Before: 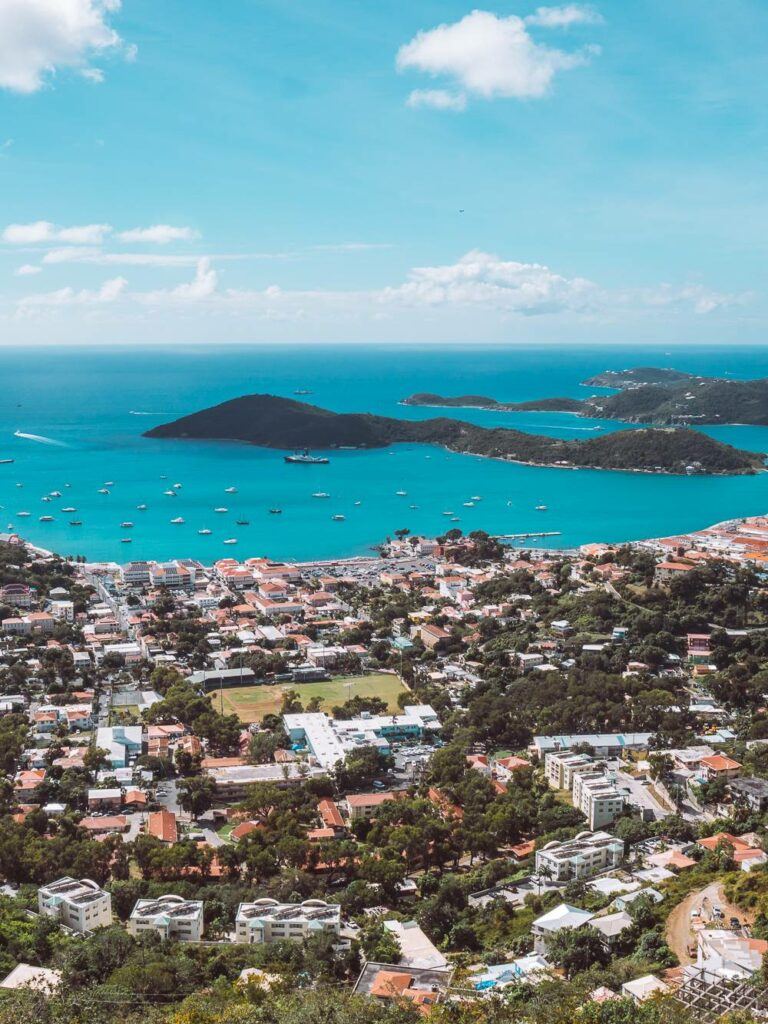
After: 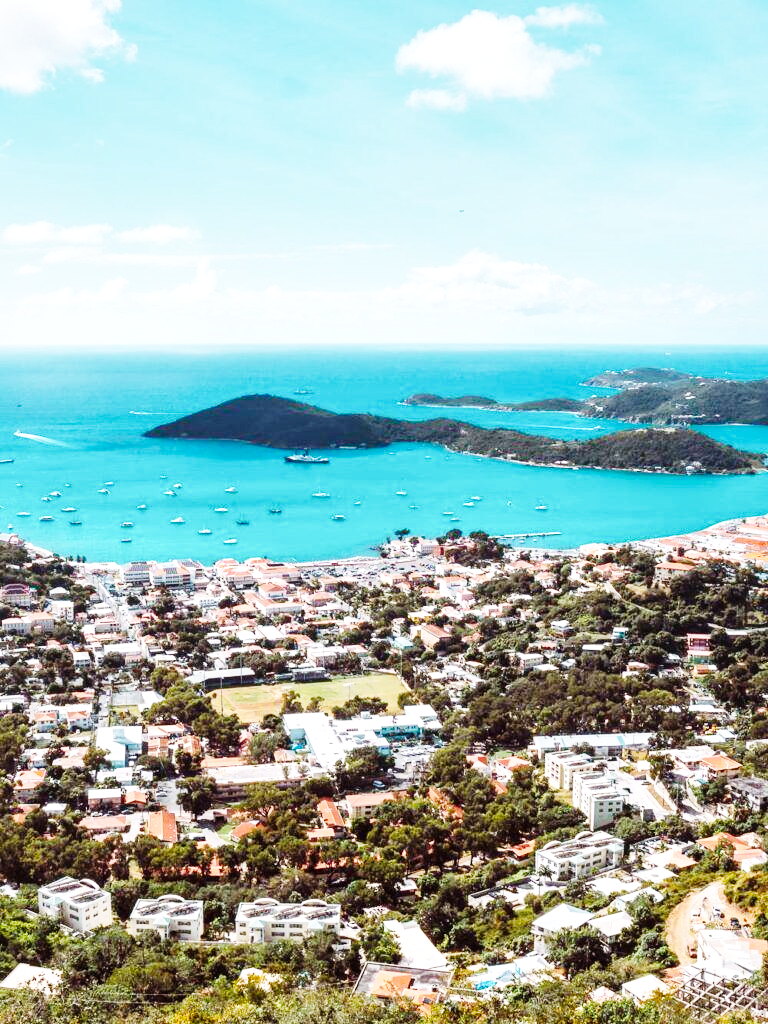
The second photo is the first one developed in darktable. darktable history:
base curve: curves: ch0 [(0, 0) (0, 0) (0.002, 0.001) (0.008, 0.003) (0.019, 0.011) (0.037, 0.037) (0.064, 0.11) (0.102, 0.232) (0.152, 0.379) (0.216, 0.524) (0.296, 0.665) (0.394, 0.789) (0.512, 0.881) (0.651, 0.945) (0.813, 0.986) (1, 1)], preserve colors none
local contrast: mode bilateral grid, contrast 20, coarseness 50, detail 130%, midtone range 0.2
